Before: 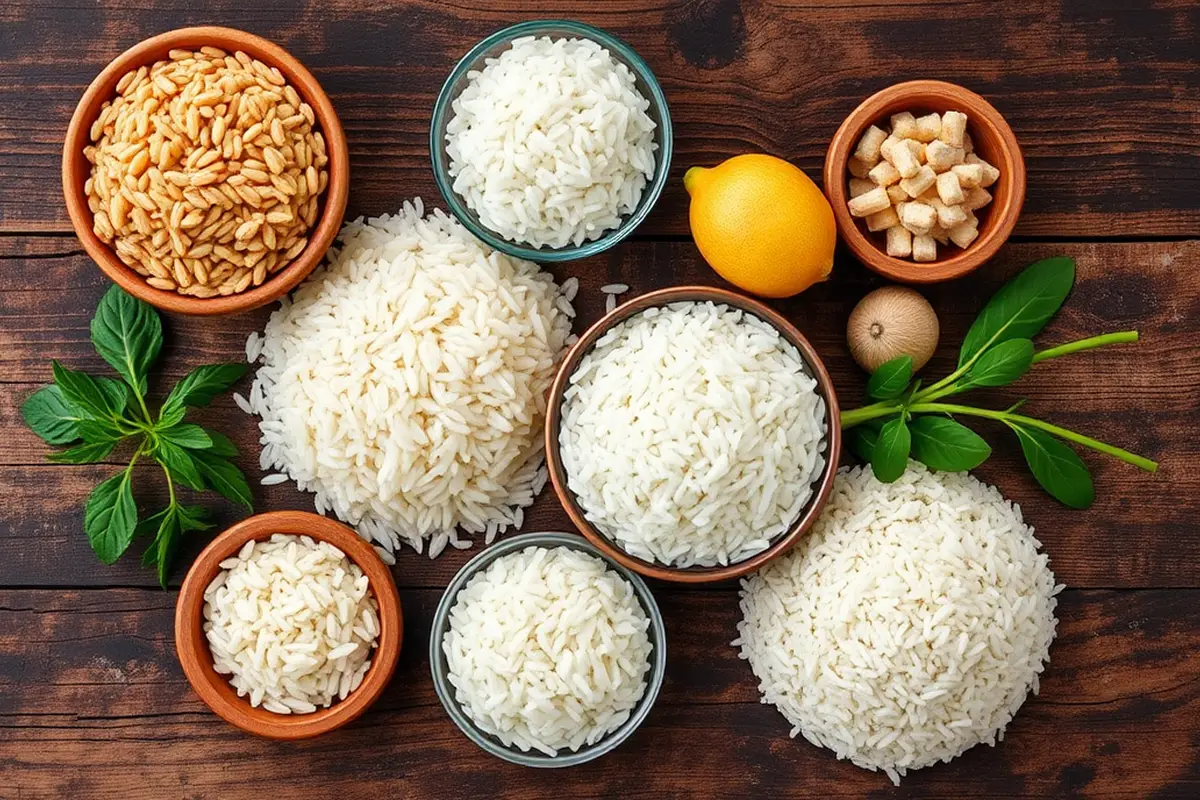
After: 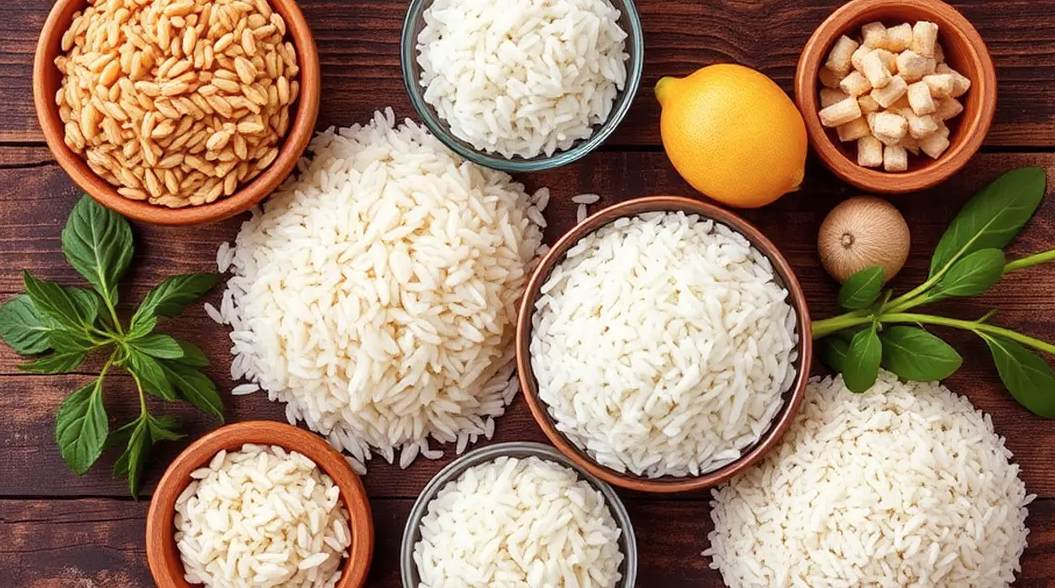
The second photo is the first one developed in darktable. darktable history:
crop and rotate: left 2.425%, top 11.305%, right 9.6%, bottom 15.08%
contrast brightness saturation: saturation -0.1
rgb levels: mode RGB, independent channels, levels [[0, 0.474, 1], [0, 0.5, 1], [0, 0.5, 1]]
